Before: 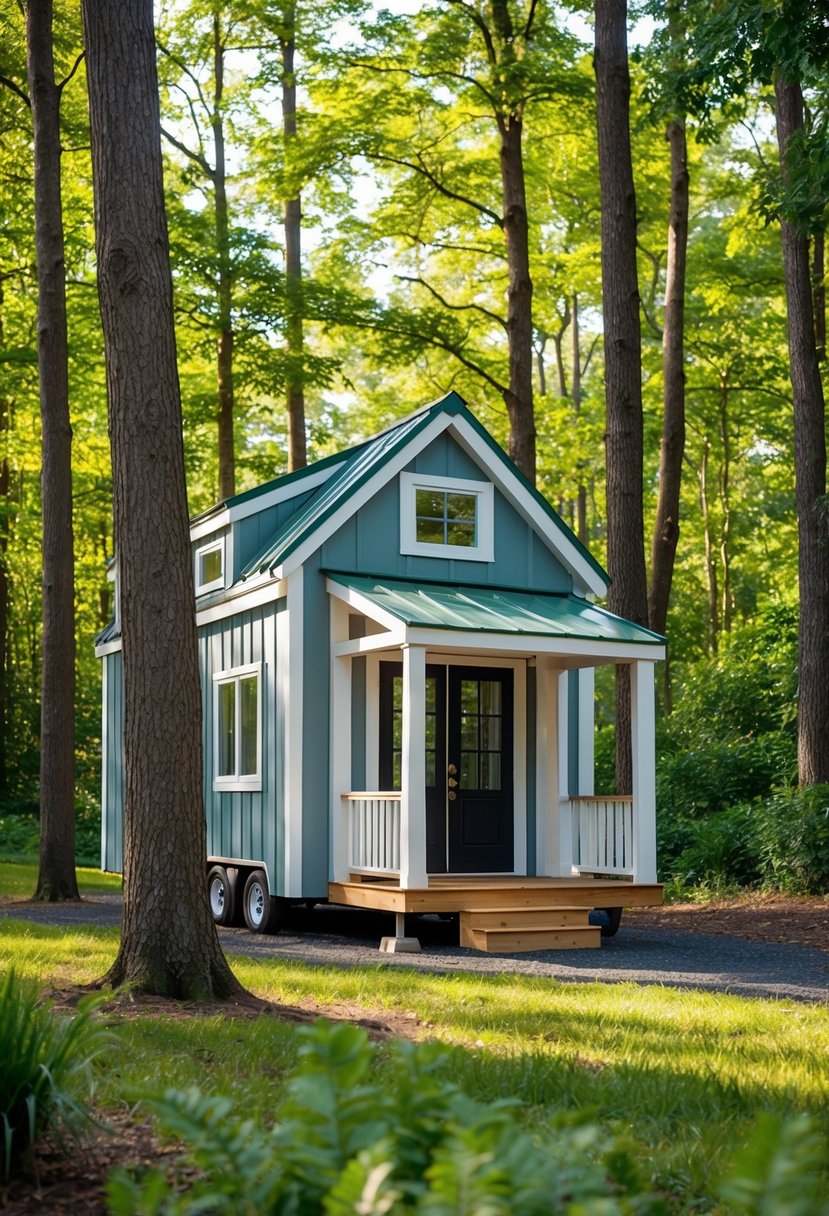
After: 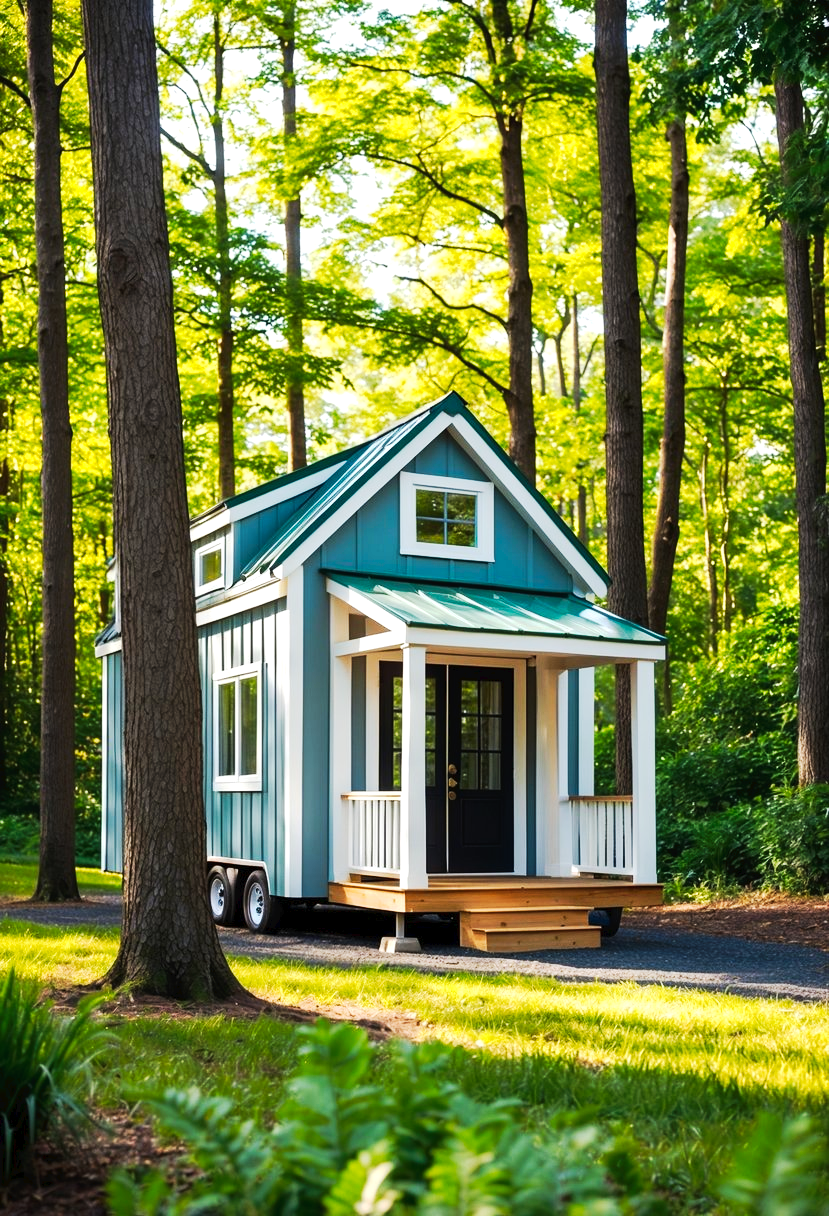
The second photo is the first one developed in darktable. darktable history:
exposure: black level correction 0.001, exposure 0.5 EV, compensate exposure bias true, compensate highlight preservation false
tone curve: curves: ch0 [(0, 0) (0.003, 0.023) (0.011, 0.024) (0.025, 0.026) (0.044, 0.035) (0.069, 0.05) (0.1, 0.071) (0.136, 0.098) (0.177, 0.135) (0.224, 0.172) (0.277, 0.227) (0.335, 0.296) (0.399, 0.372) (0.468, 0.462) (0.543, 0.58) (0.623, 0.697) (0.709, 0.789) (0.801, 0.86) (0.898, 0.918) (1, 1)], preserve colors none
